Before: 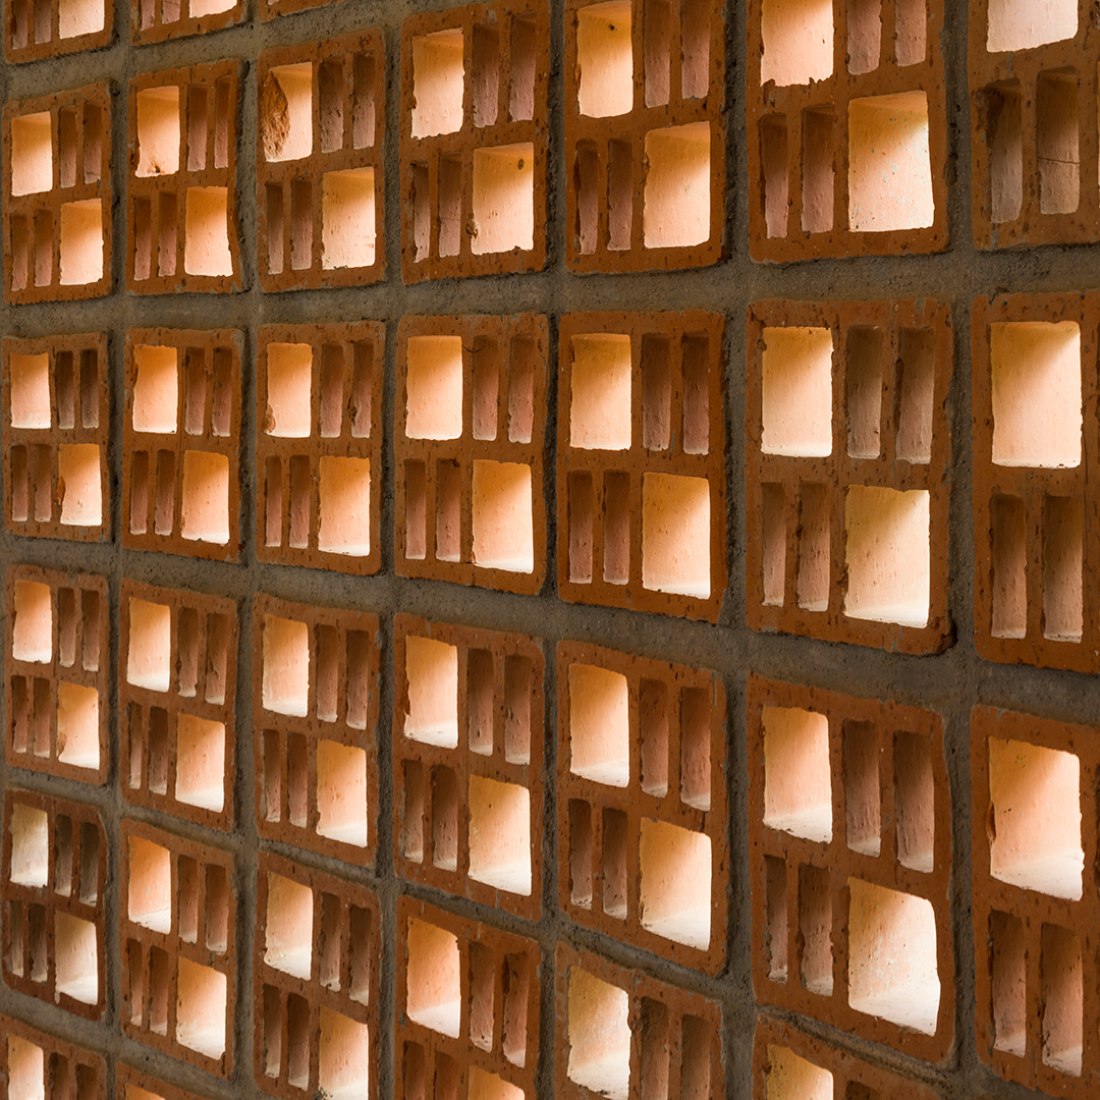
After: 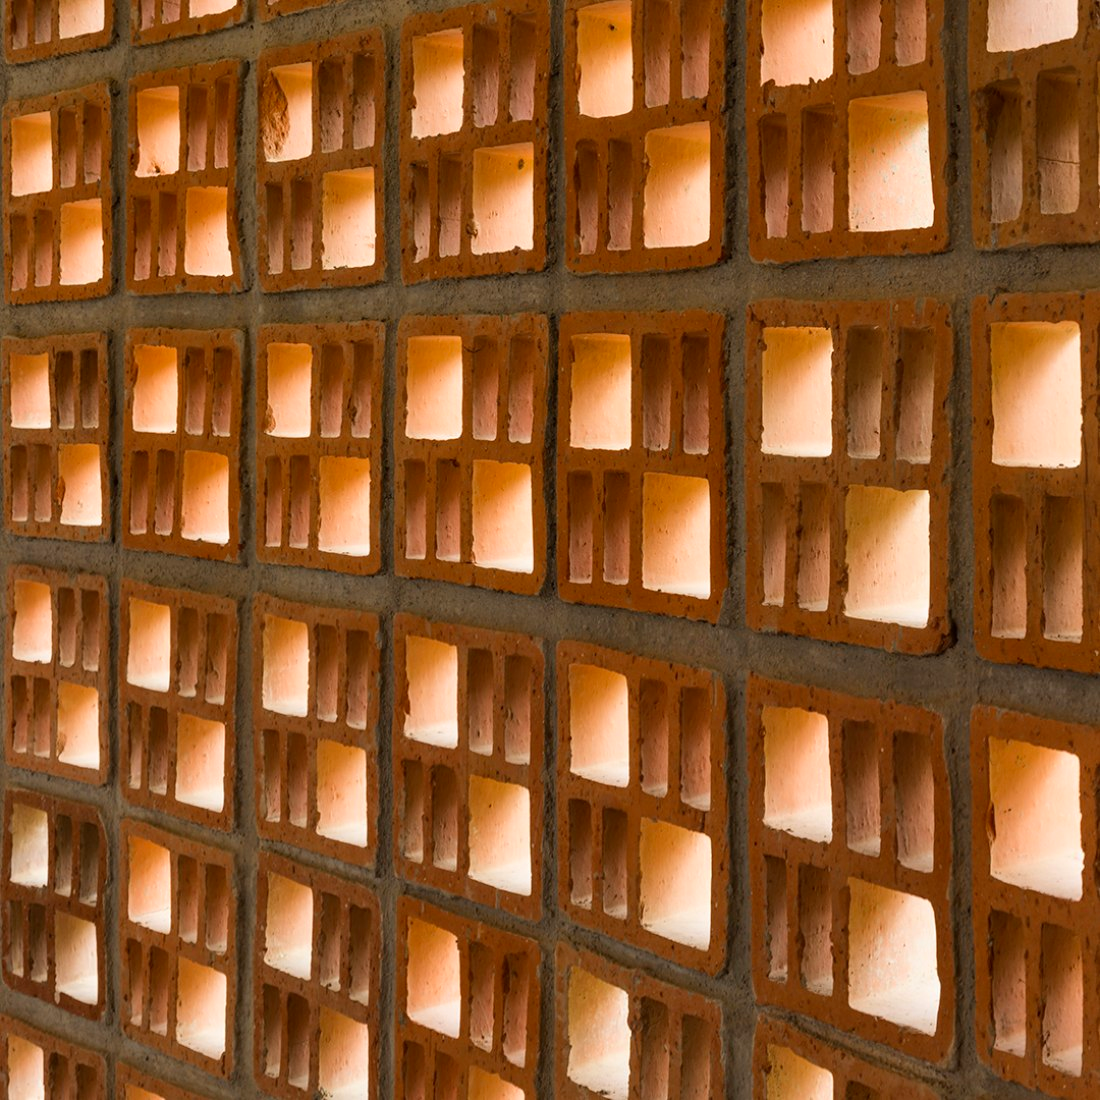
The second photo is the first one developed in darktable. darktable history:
contrast brightness saturation: contrast 0.037, saturation 0.162
shadows and highlights: shadows 58.97, soften with gaussian
